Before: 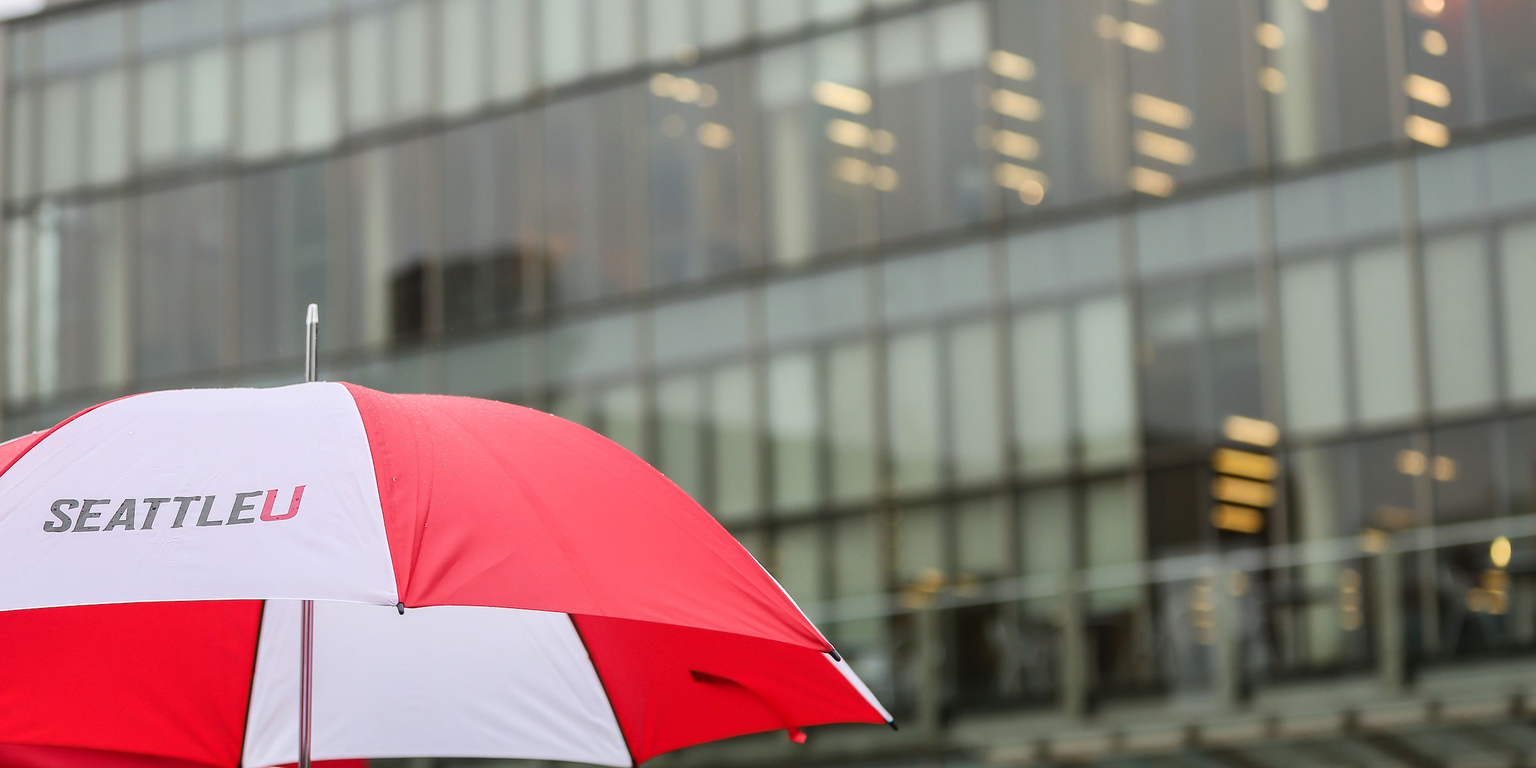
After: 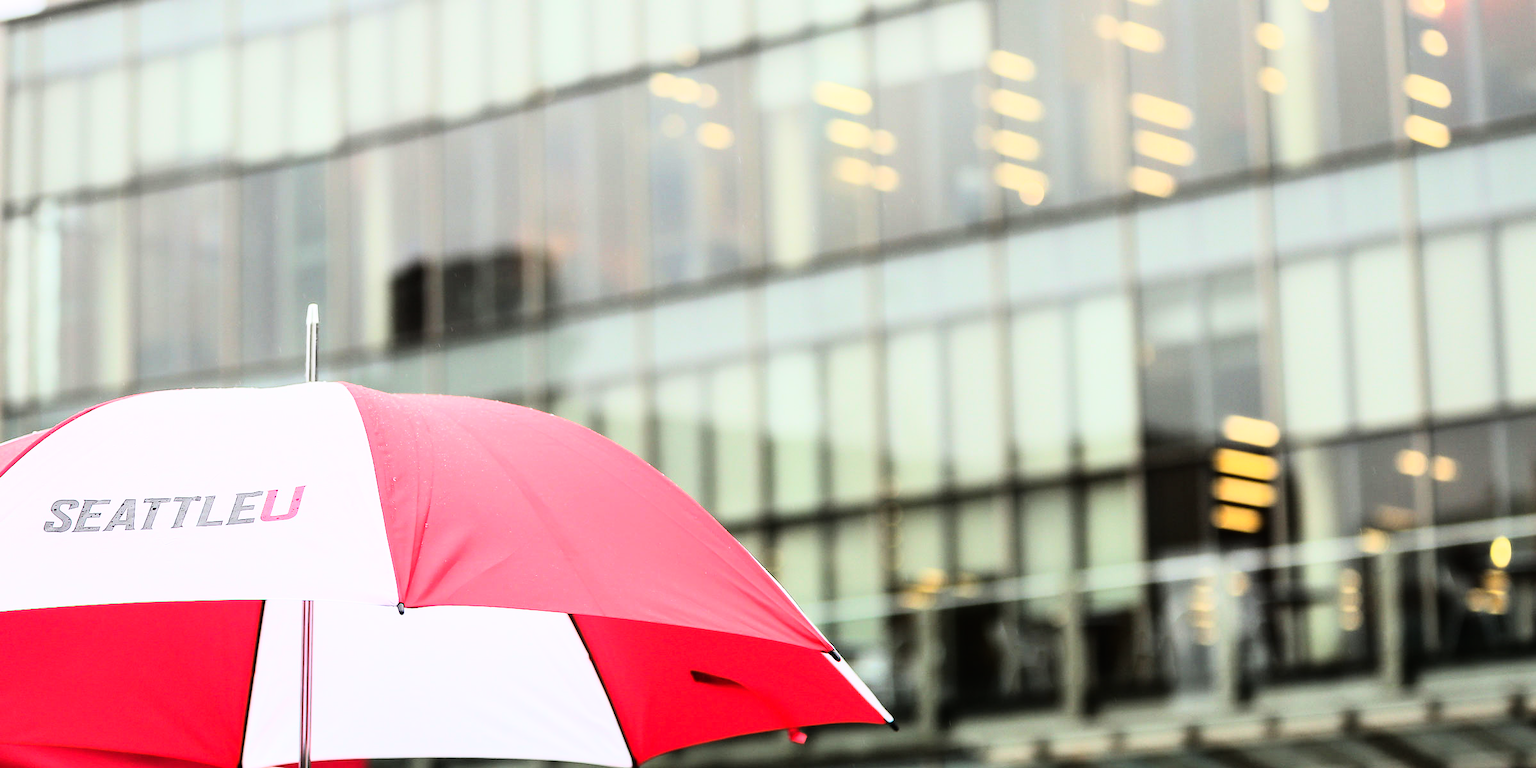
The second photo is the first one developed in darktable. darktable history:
tone equalizer: -8 EV -1.84 EV, -7 EV -1.16 EV, -6 EV -1.62 EV, smoothing diameter 25%, edges refinement/feathering 10, preserve details guided filter
rgb curve: curves: ch0 [(0, 0) (0.21, 0.15) (0.24, 0.21) (0.5, 0.75) (0.75, 0.96) (0.89, 0.99) (1, 1)]; ch1 [(0, 0.02) (0.21, 0.13) (0.25, 0.2) (0.5, 0.67) (0.75, 0.9) (0.89, 0.97) (1, 1)]; ch2 [(0, 0.02) (0.21, 0.13) (0.25, 0.2) (0.5, 0.67) (0.75, 0.9) (0.89, 0.97) (1, 1)], compensate middle gray true
